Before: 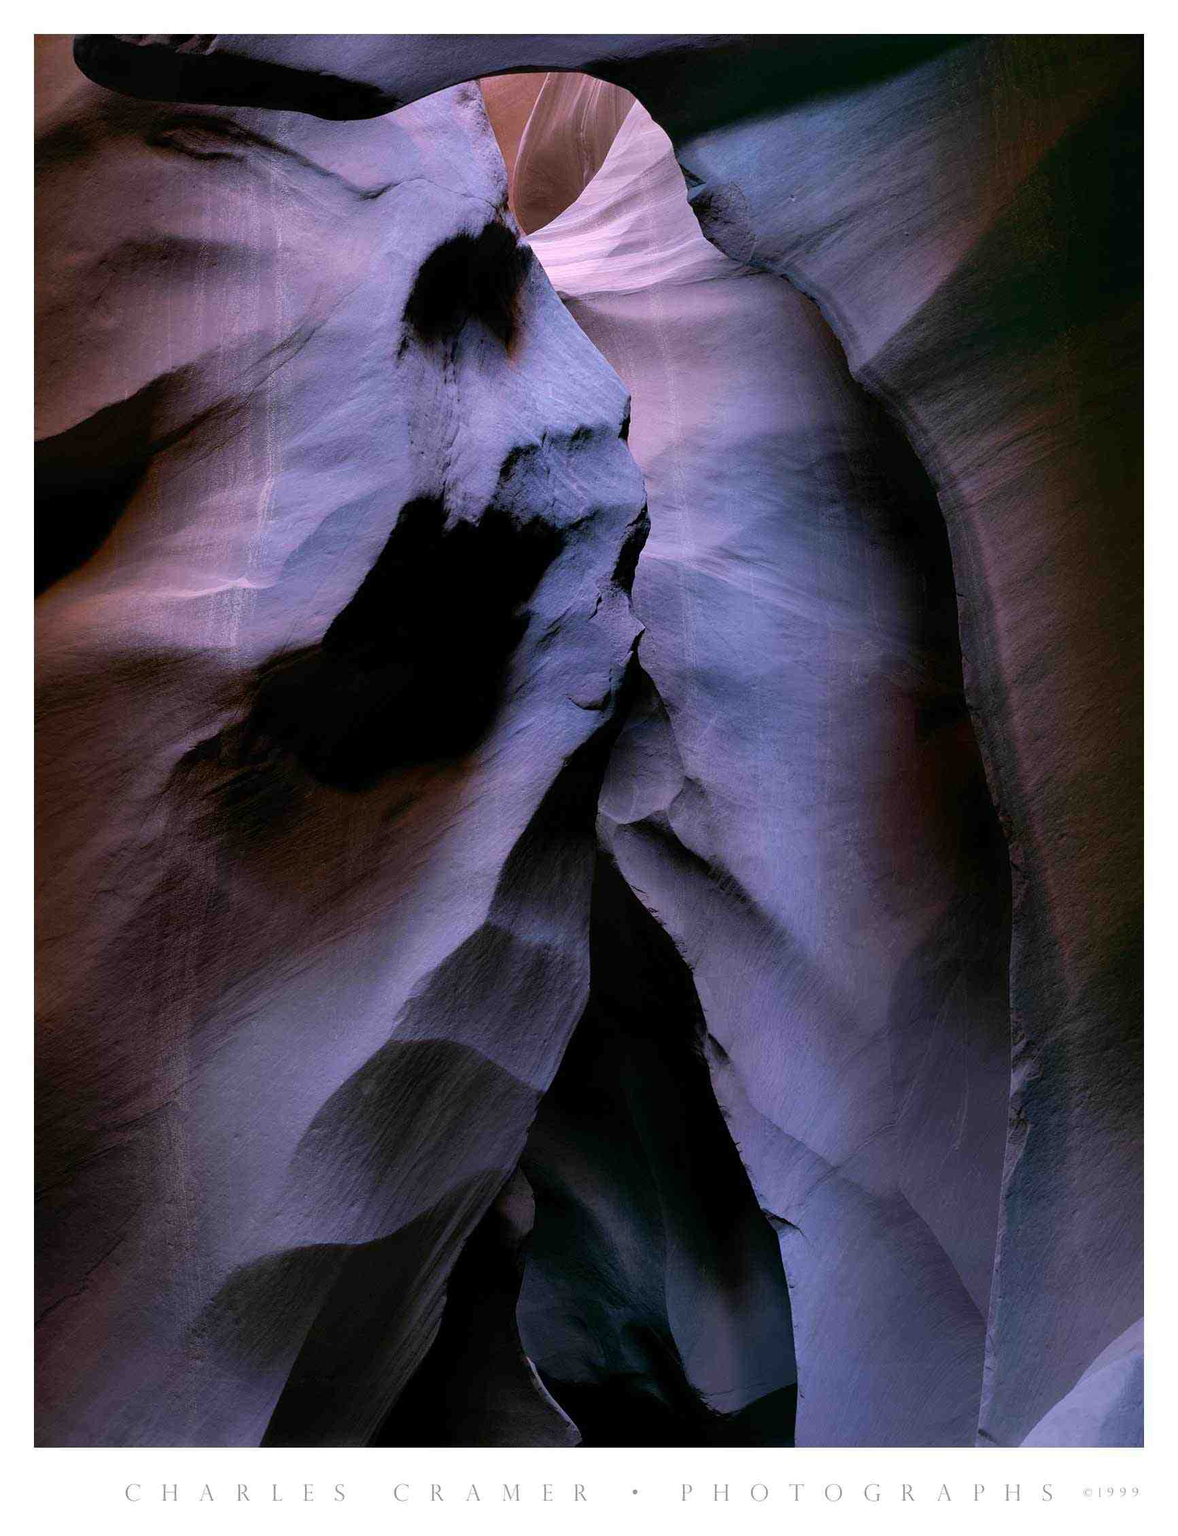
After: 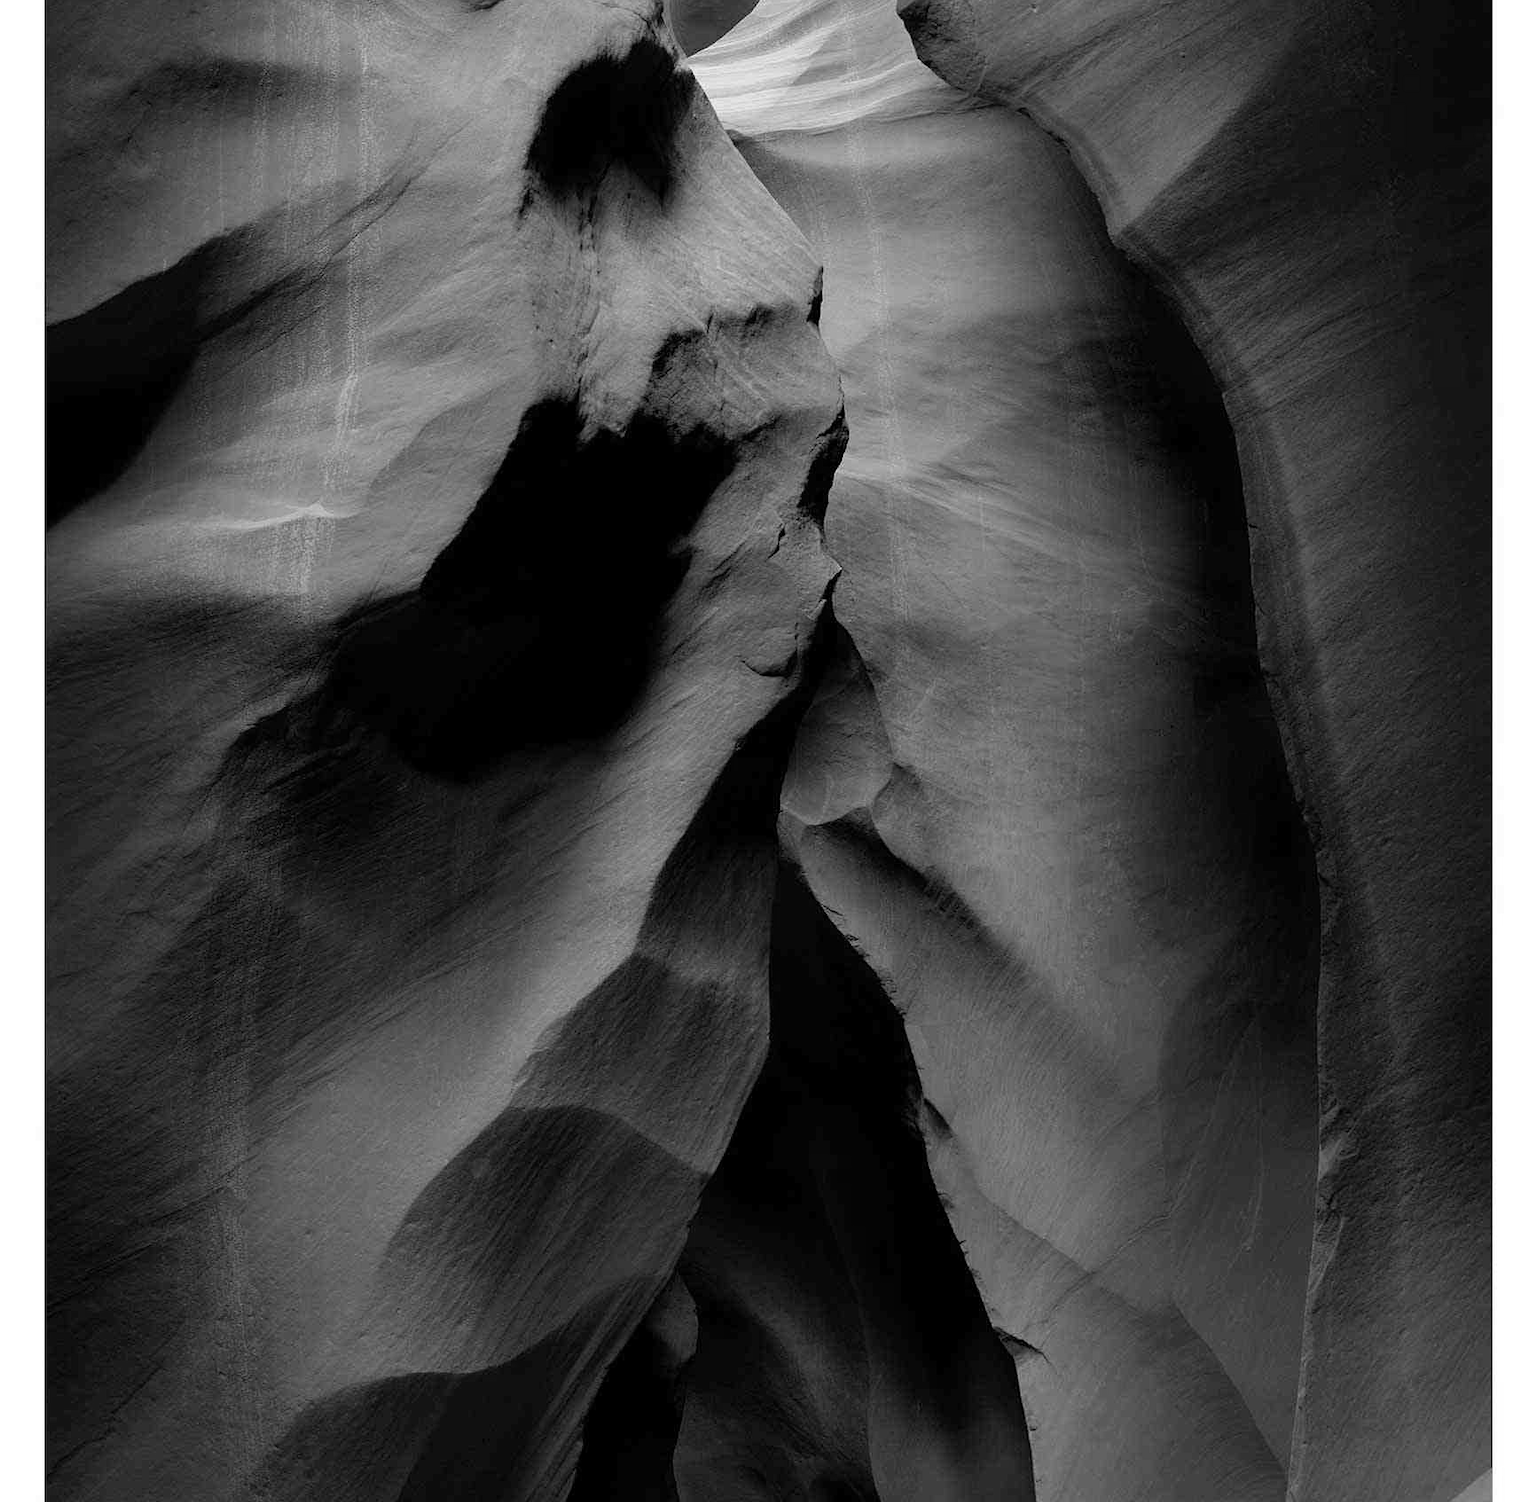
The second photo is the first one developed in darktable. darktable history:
crop and rotate: top 12.5%, bottom 12.5%
monochrome: on, module defaults
